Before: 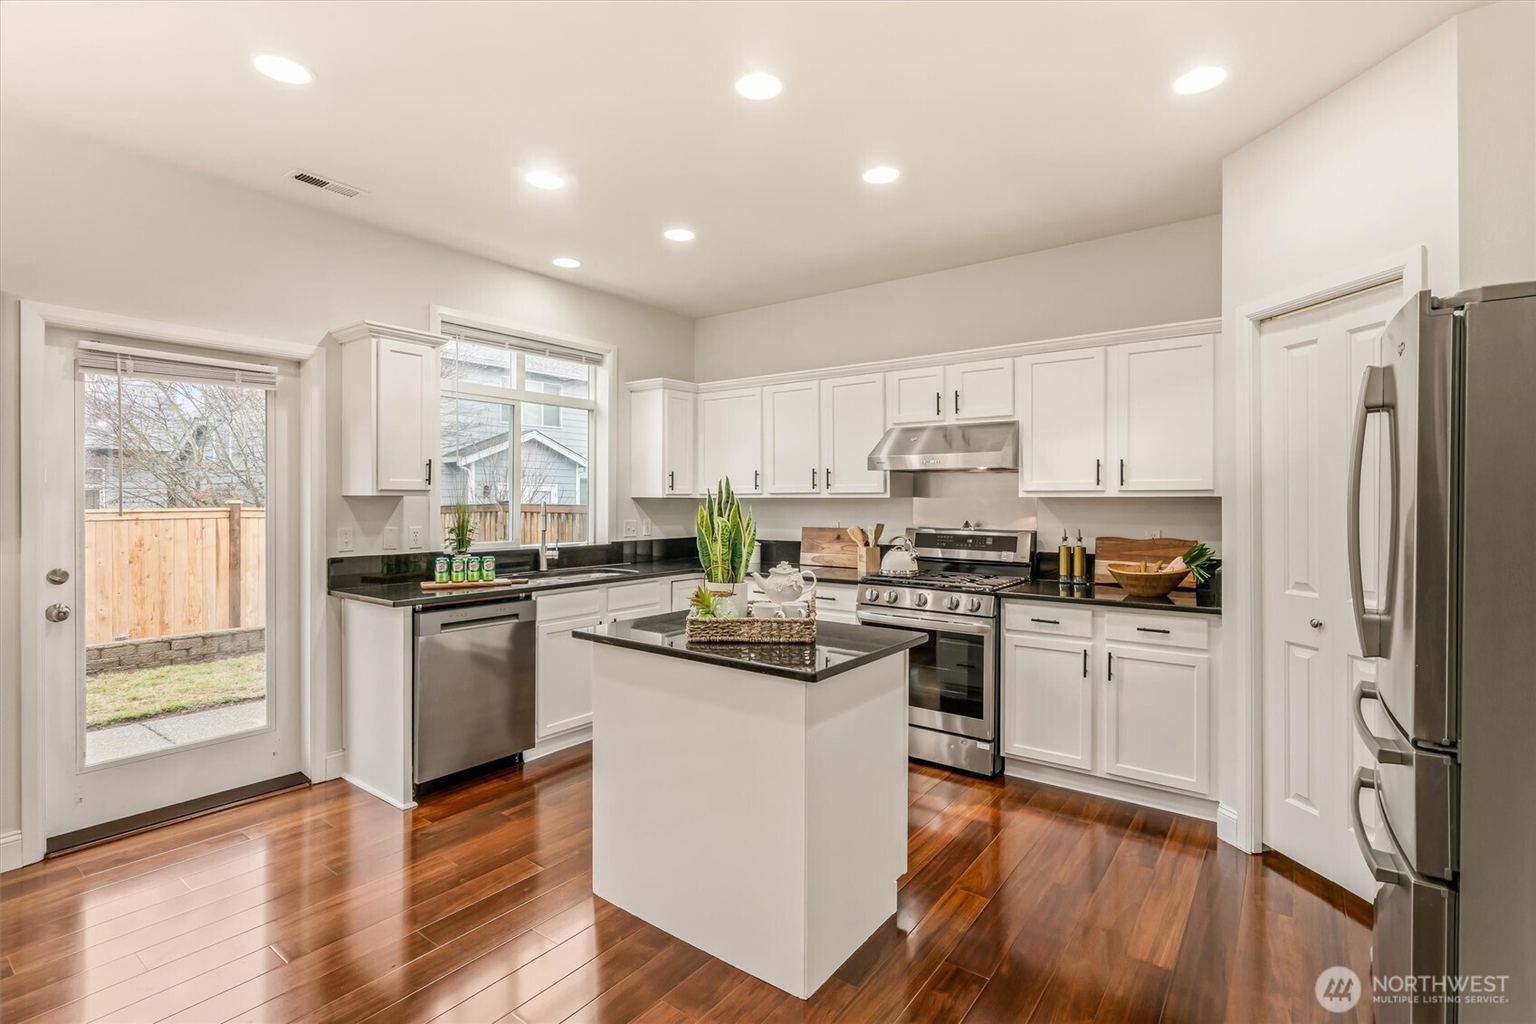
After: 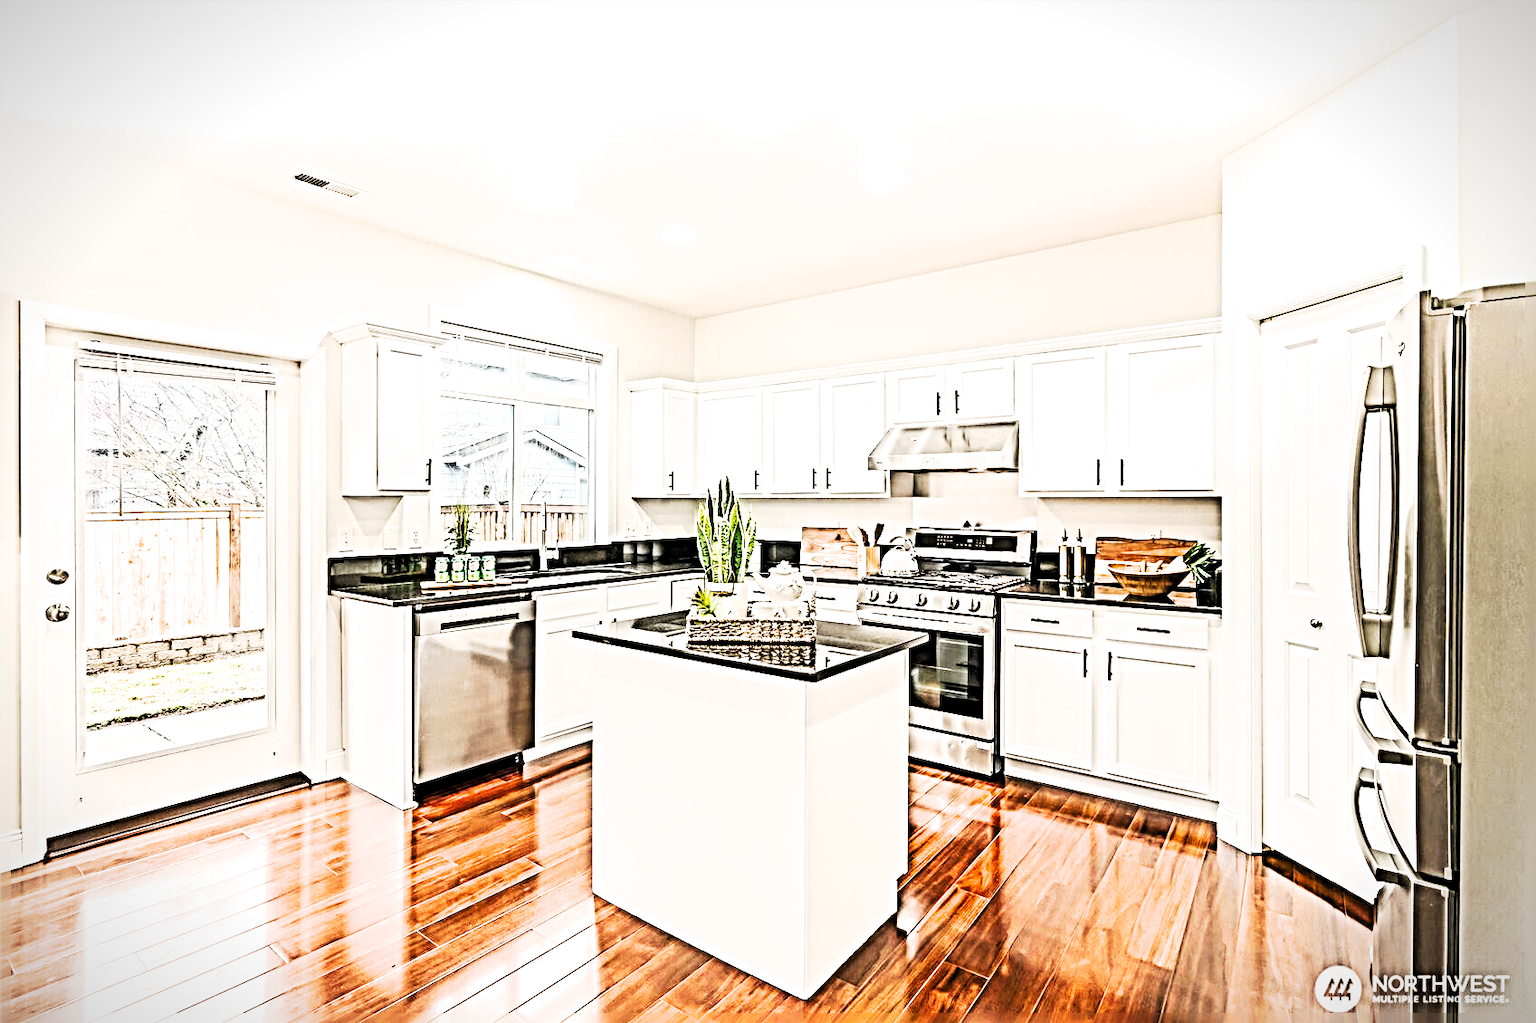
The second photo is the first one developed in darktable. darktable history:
exposure: black level correction 0, exposure 1.661 EV, compensate exposure bias true, compensate highlight preservation false
vignetting: fall-off start 99.85%, width/height ratio 1.31
filmic rgb: middle gray luminance 12.54%, black relative exposure -10.21 EV, white relative exposure 3.47 EV, threshold 6 EV, target black luminance 0%, hardness 5.77, latitude 45.24%, contrast 1.221, highlights saturation mix 5.38%, shadows ↔ highlights balance 26.6%, enable highlight reconstruction true
tone equalizer: -8 EV -1.83 EV, -7 EV -1.18 EV, -6 EV -1.59 EV
tone curve: curves: ch0 [(0, 0) (0.003, 0.003) (0.011, 0.012) (0.025, 0.023) (0.044, 0.04) (0.069, 0.056) (0.1, 0.082) (0.136, 0.107) (0.177, 0.144) (0.224, 0.186) (0.277, 0.237) (0.335, 0.297) (0.399, 0.37) (0.468, 0.465) (0.543, 0.567) (0.623, 0.68) (0.709, 0.782) (0.801, 0.86) (0.898, 0.924) (1, 1)], preserve colors none
sharpen: radius 6.259, amount 1.811, threshold 0.22
